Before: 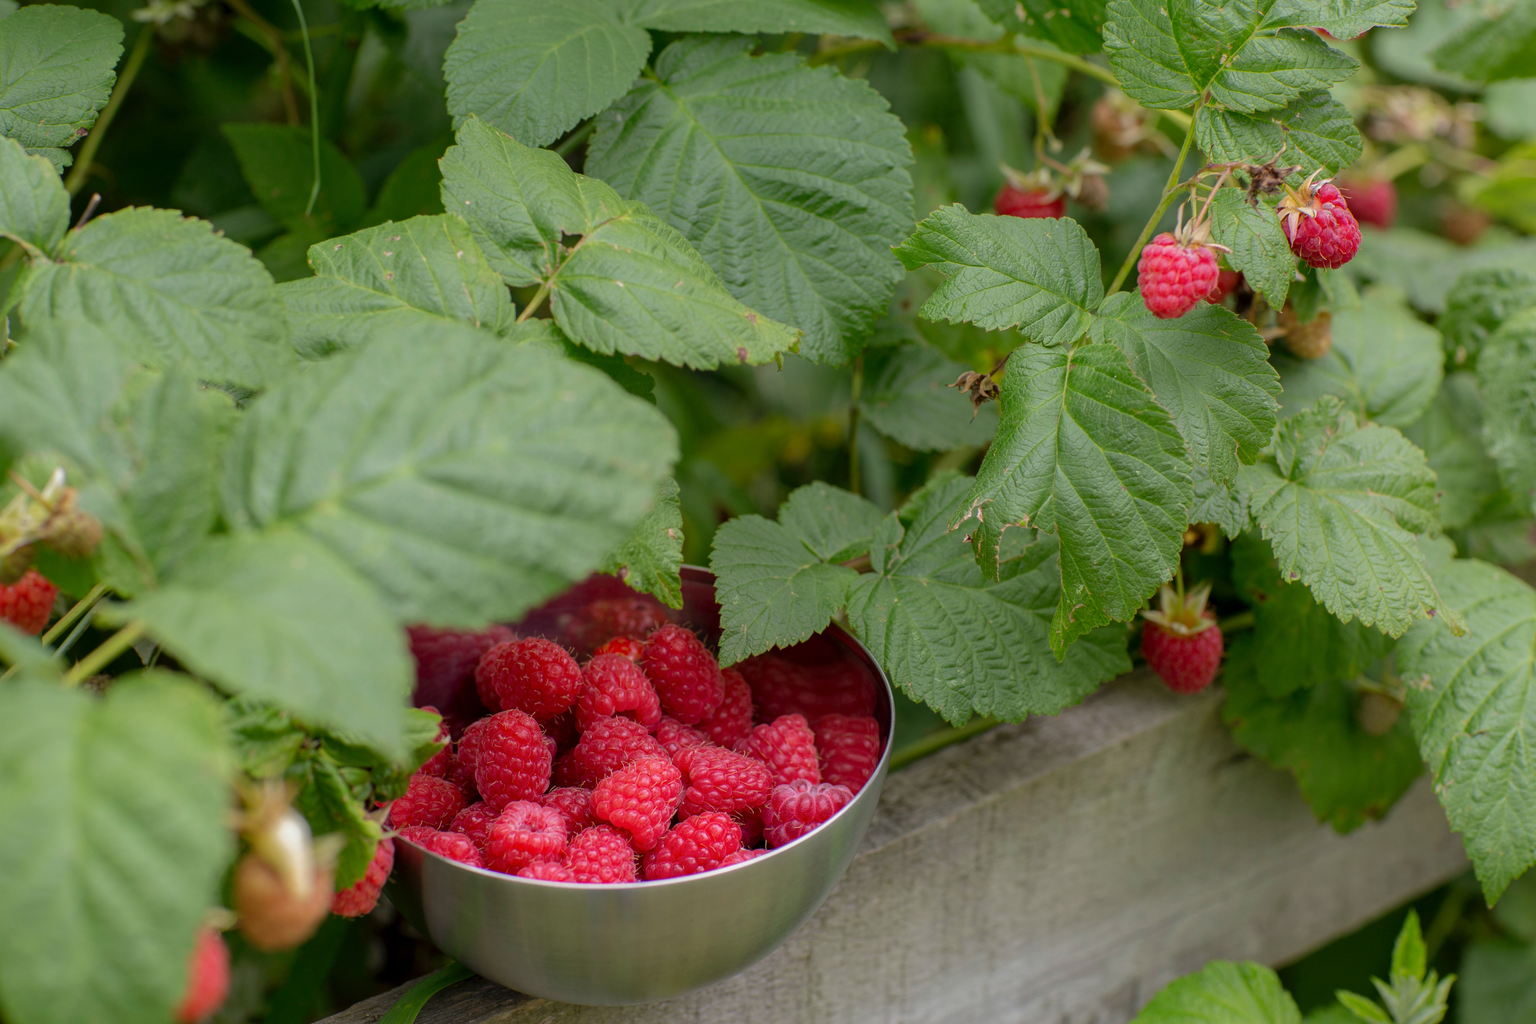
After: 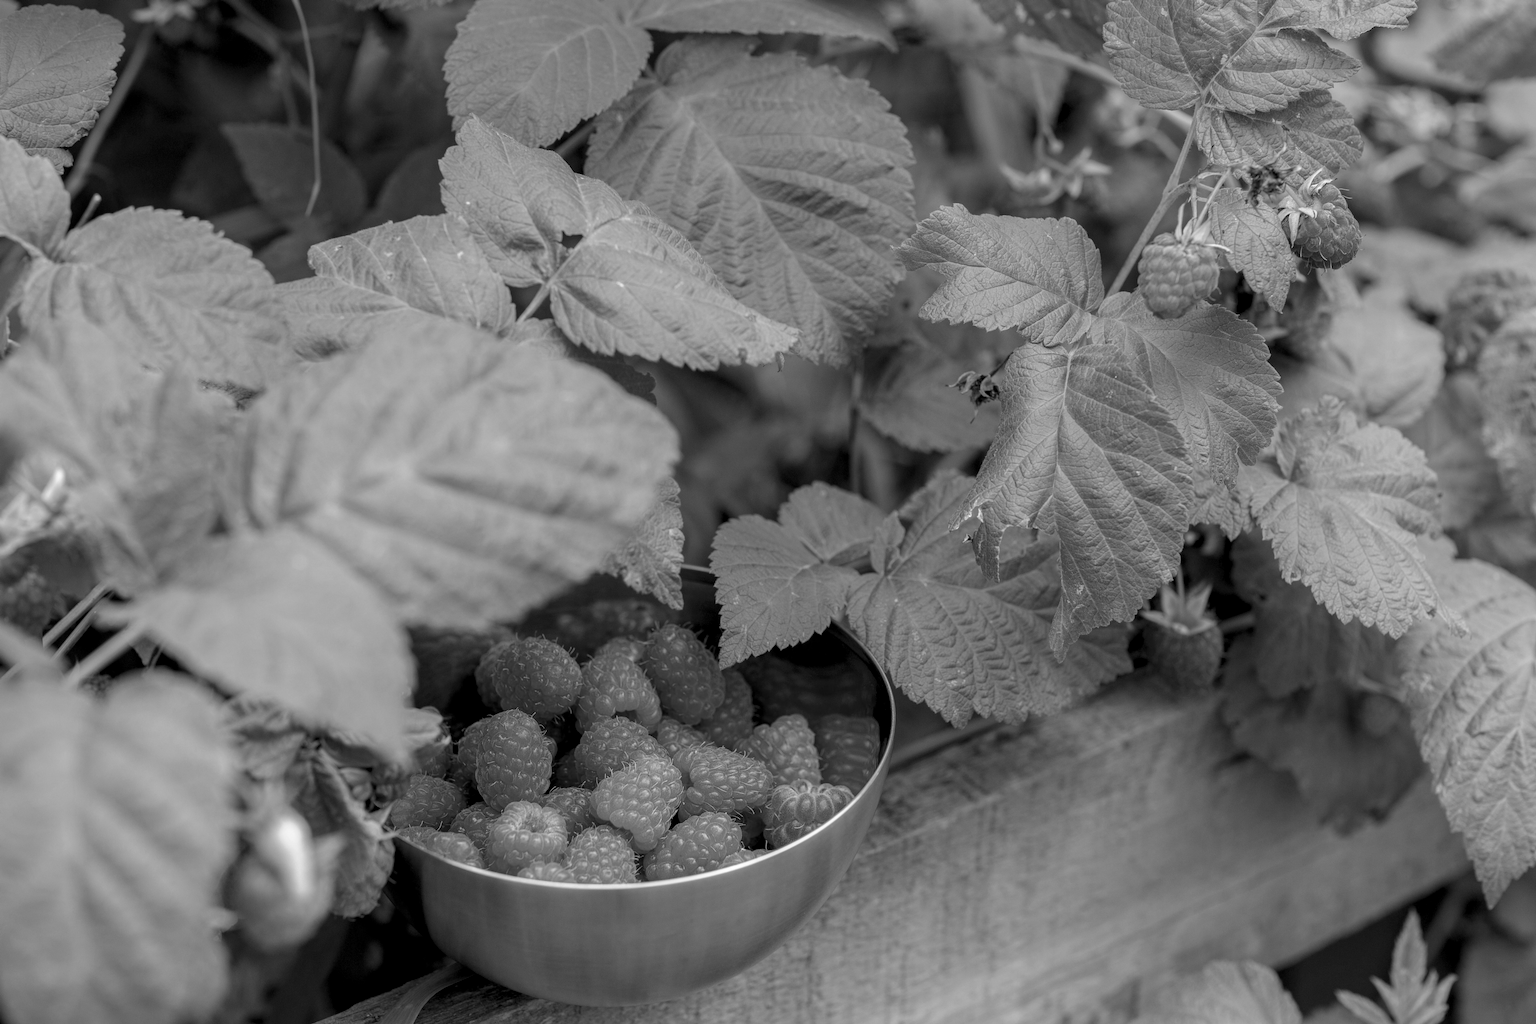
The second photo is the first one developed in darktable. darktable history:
monochrome: size 3.1
base curve: curves: ch0 [(0, 0) (0.297, 0.298) (1, 1)], preserve colors none
local contrast: detail 130%
